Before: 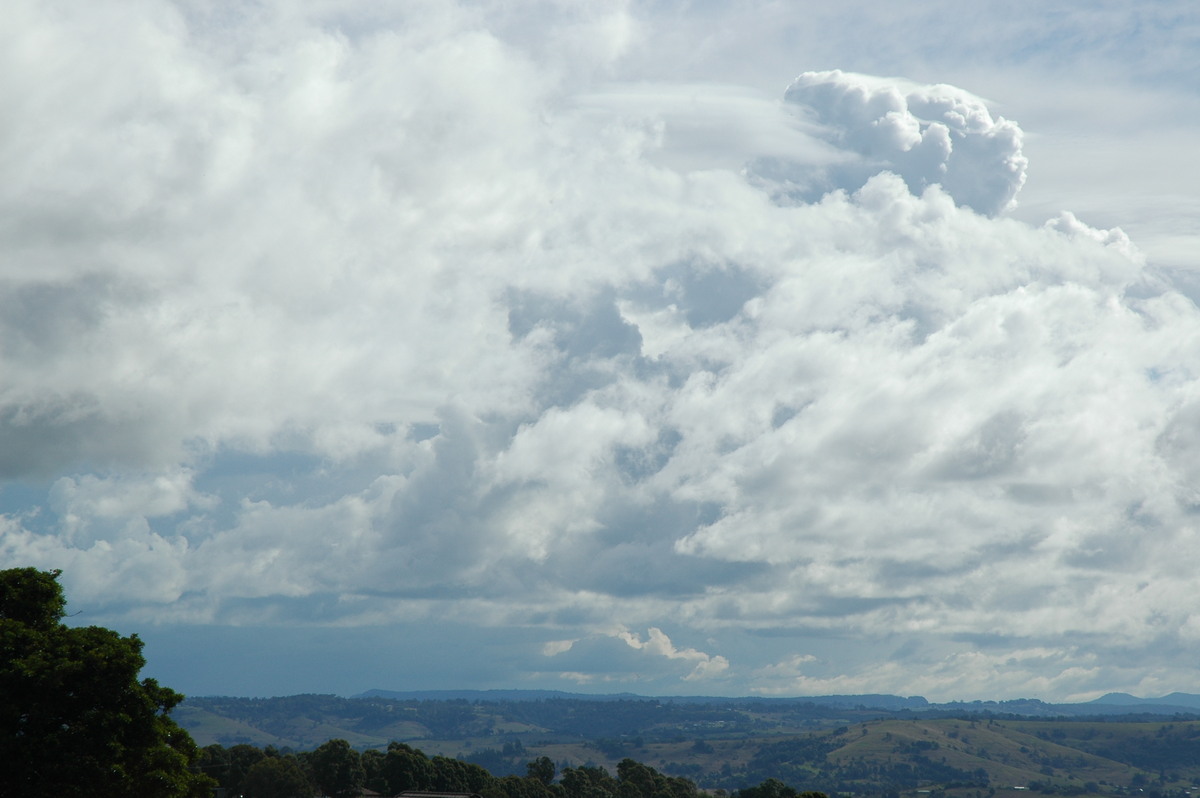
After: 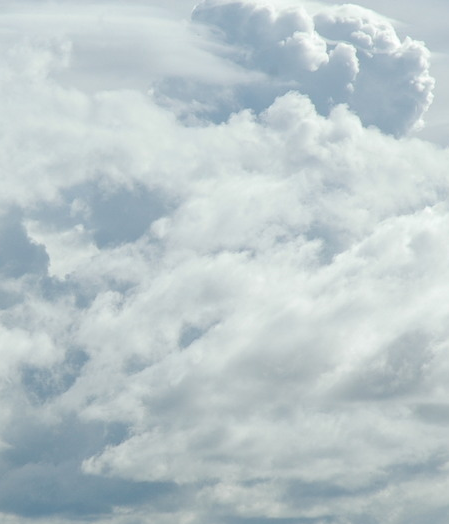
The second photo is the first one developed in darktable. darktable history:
crop and rotate: left 49.454%, top 10.094%, right 13.114%, bottom 24.201%
